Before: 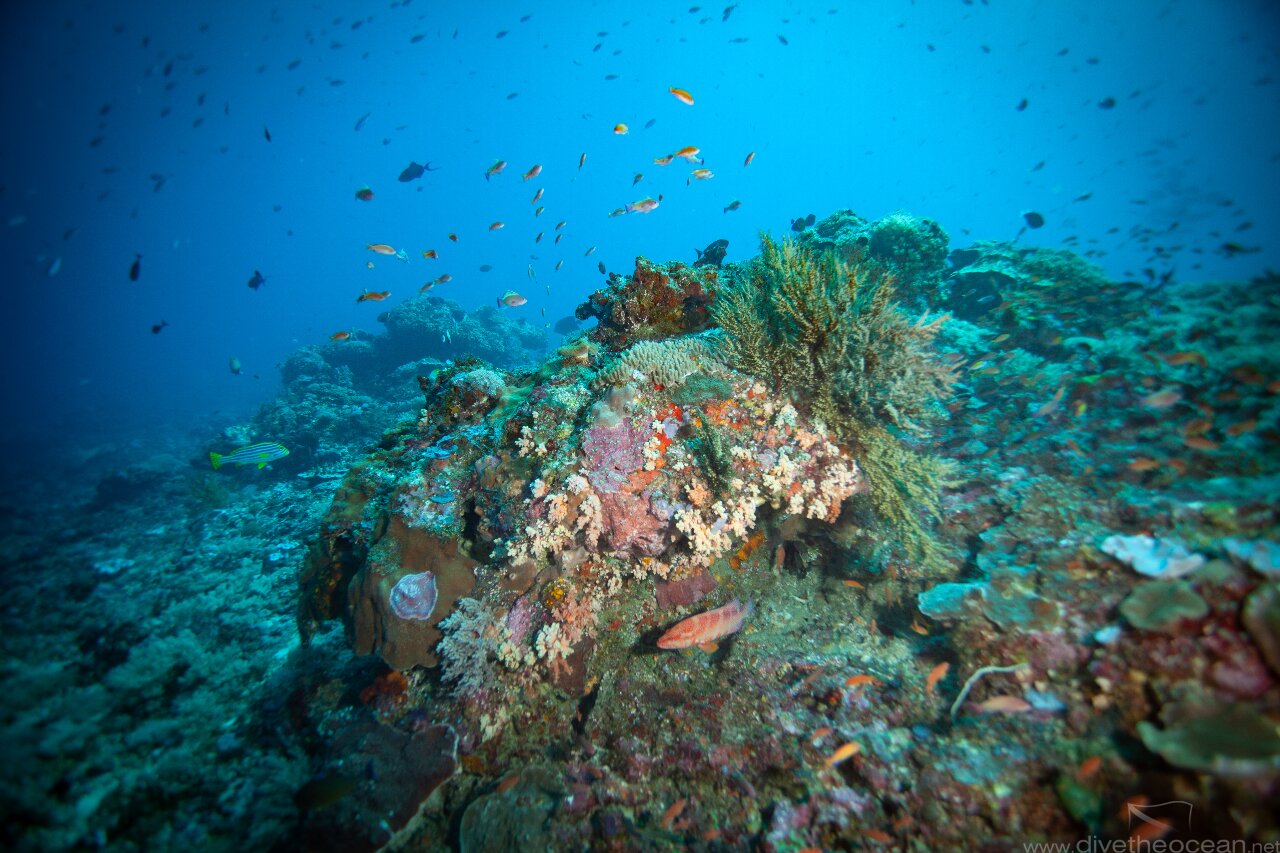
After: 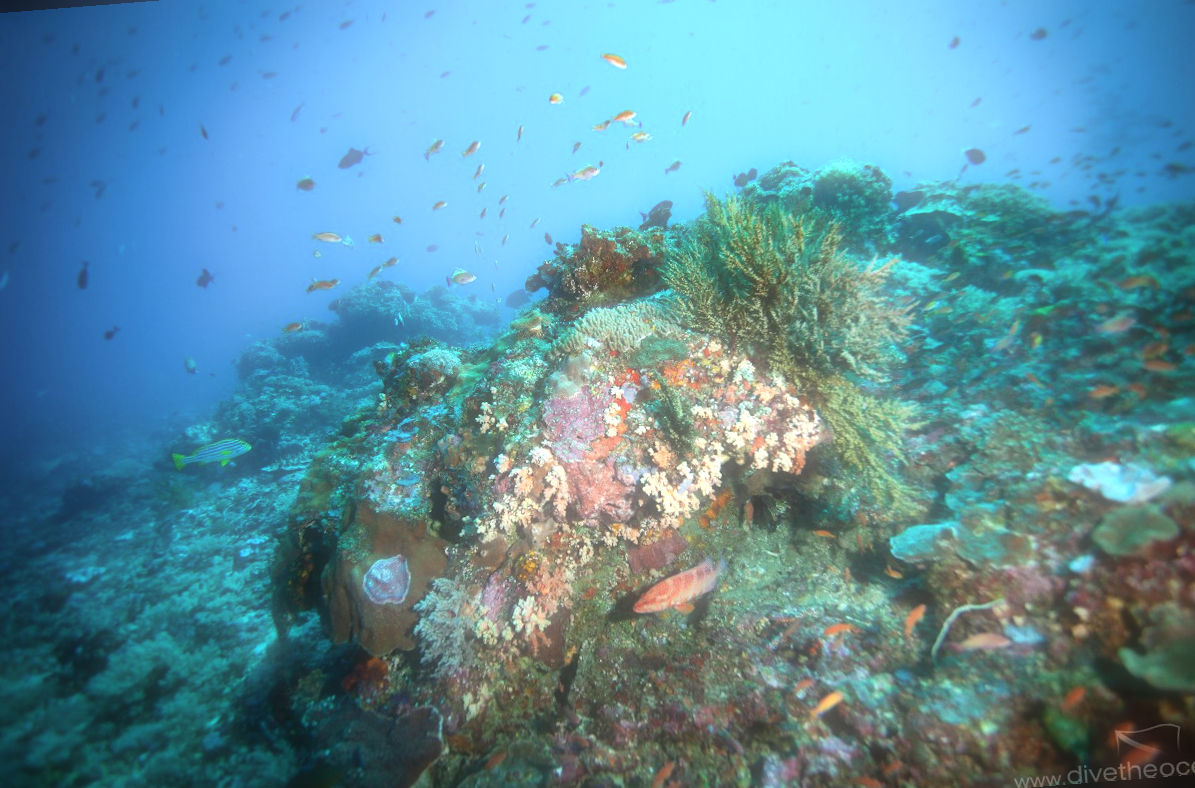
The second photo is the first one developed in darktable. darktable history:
rotate and perspective: rotation -4.57°, crop left 0.054, crop right 0.944, crop top 0.087, crop bottom 0.914
soften: size 60.24%, saturation 65.46%, brightness 0.506 EV, mix 25.7%
exposure: exposure 0.6 EV, compensate highlight preservation false
